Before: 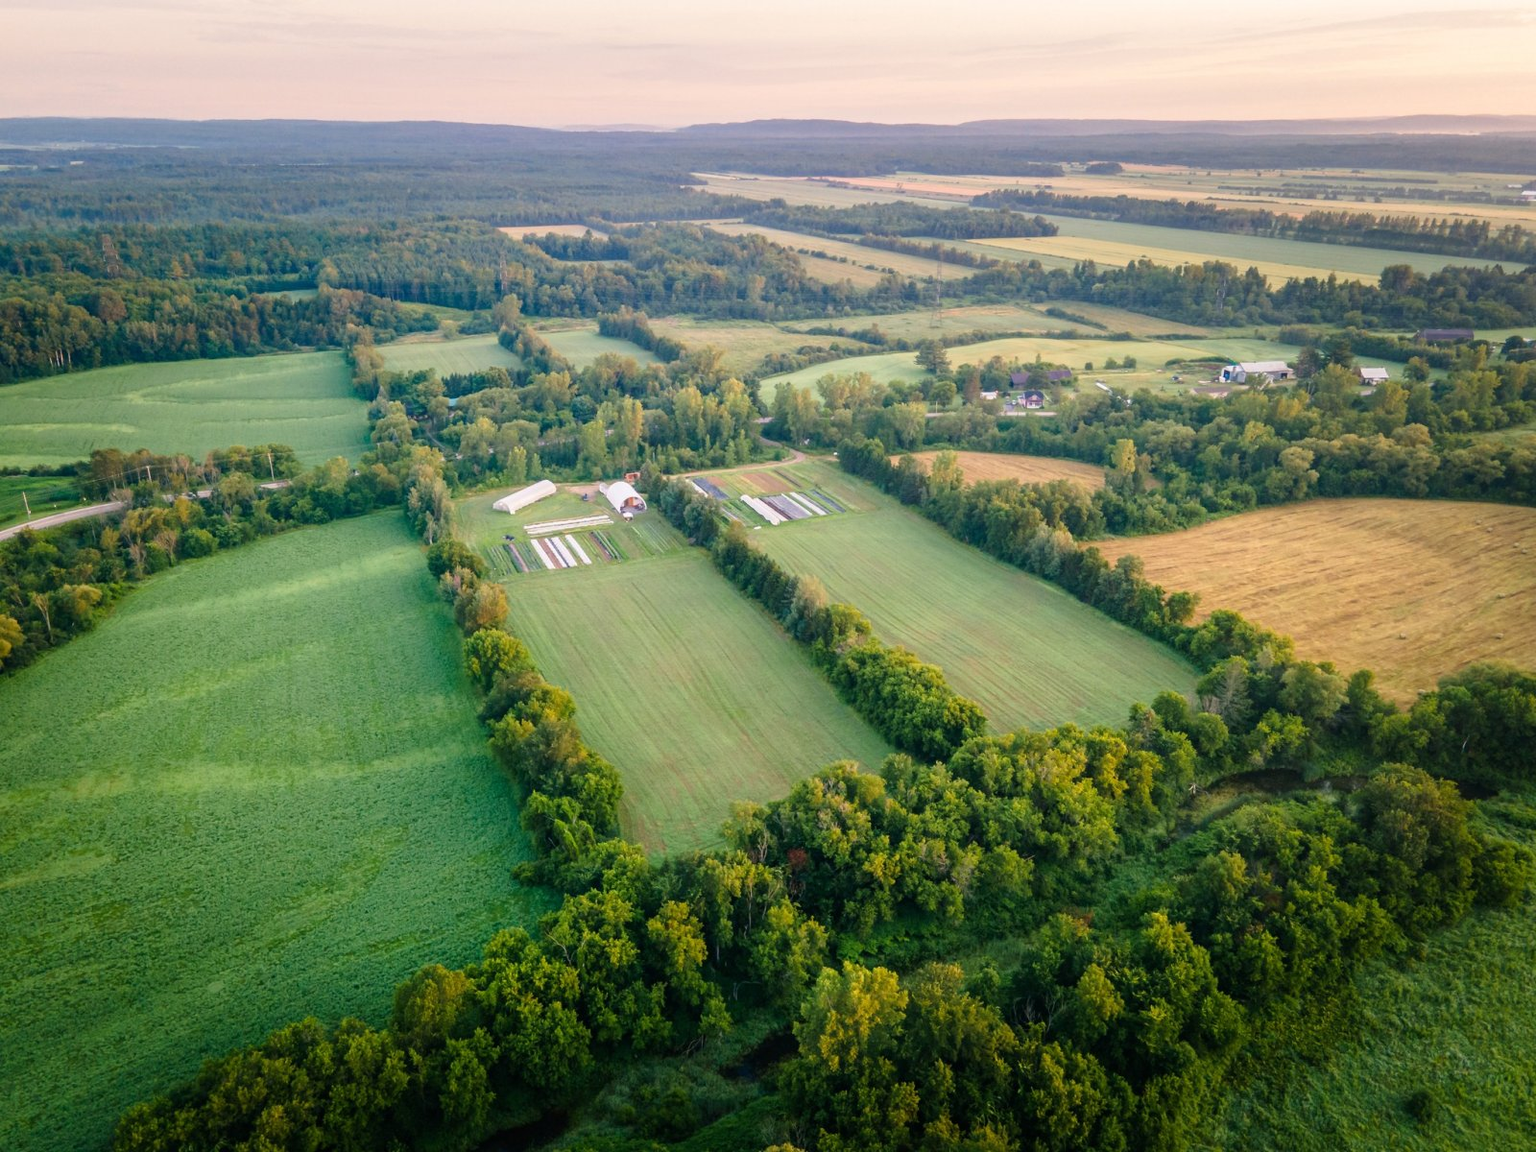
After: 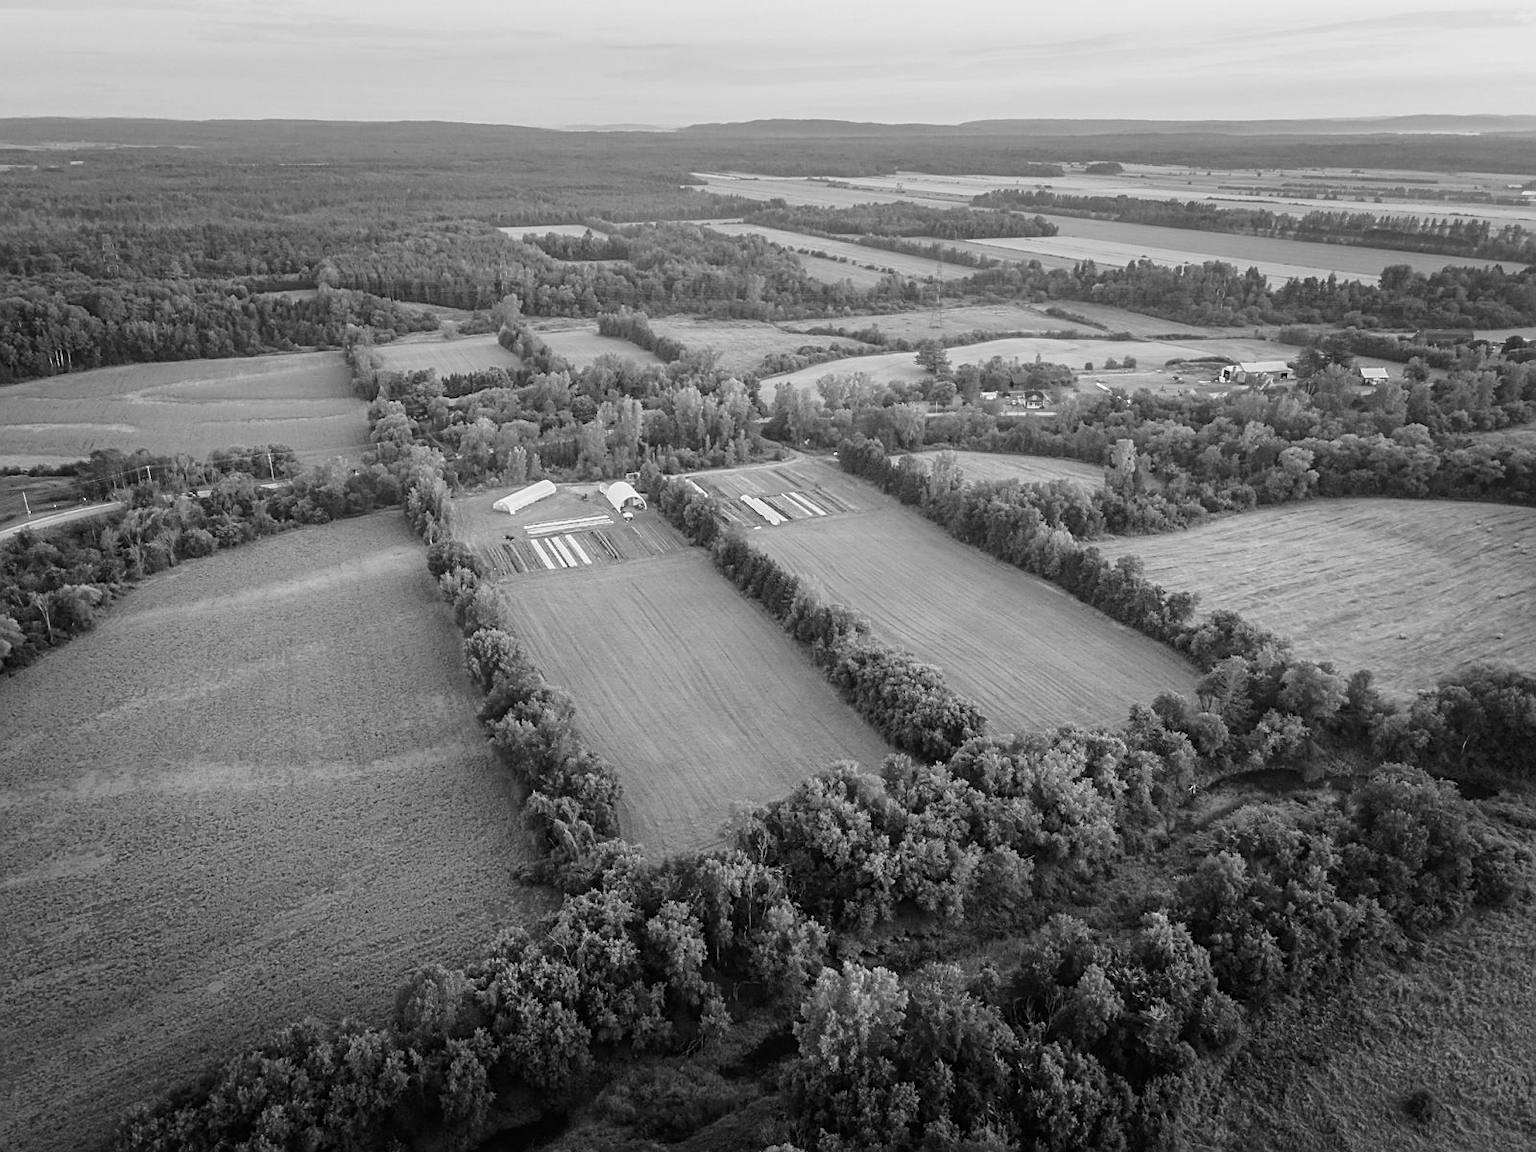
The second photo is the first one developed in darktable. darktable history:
white balance: red 1.045, blue 0.932
monochrome: a -92.57, b 58.91
sharpen: on, module defaults
